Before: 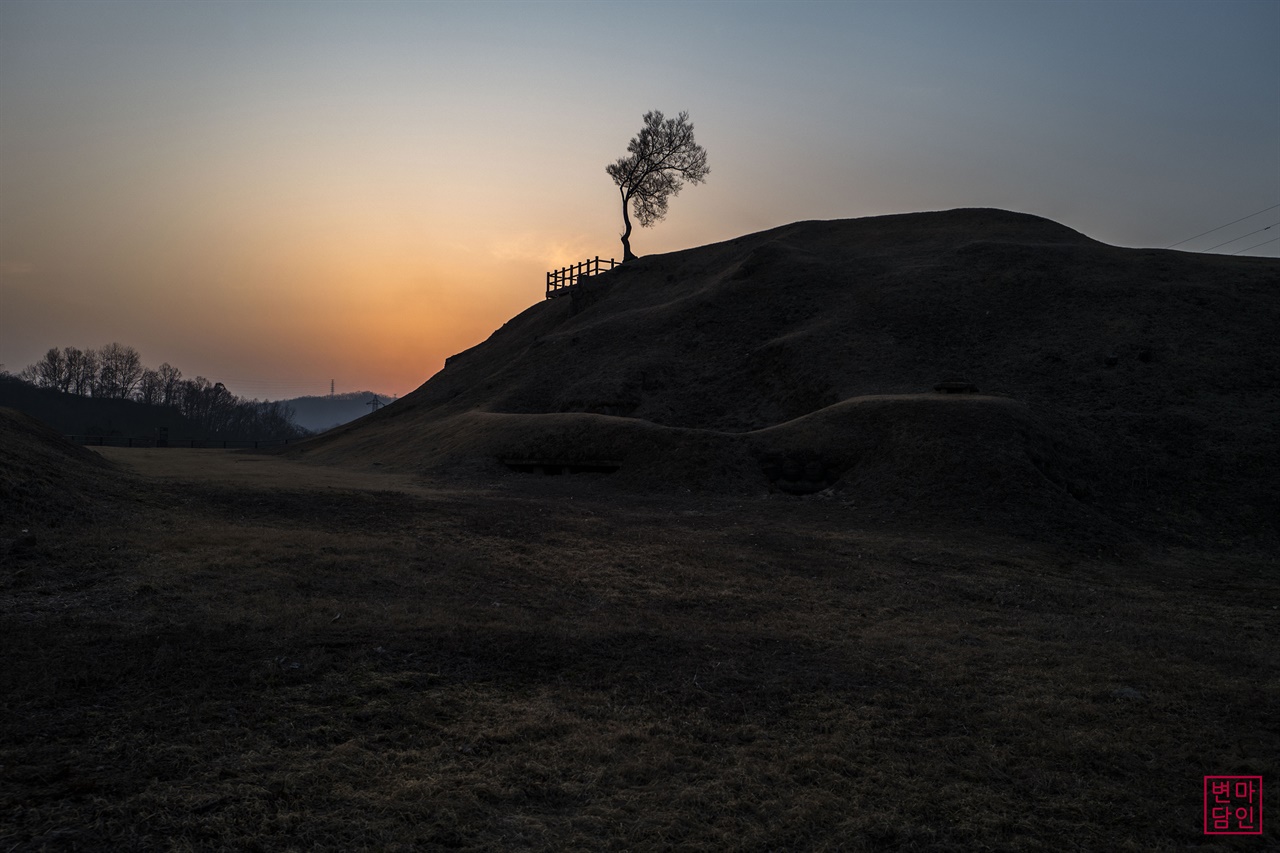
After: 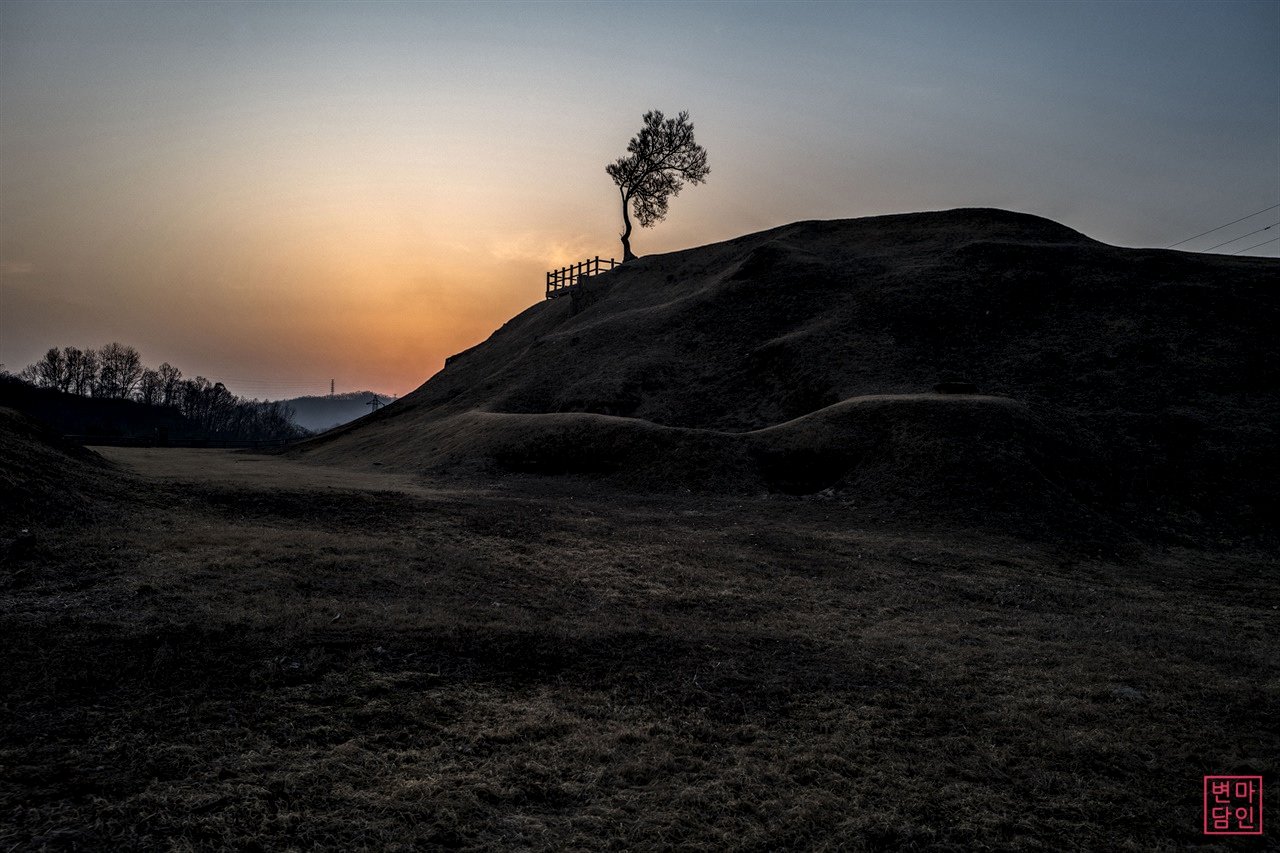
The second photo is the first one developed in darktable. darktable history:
local contrast: highlights 9%, shadows 37%, detail 183%, midtone range 0.472
